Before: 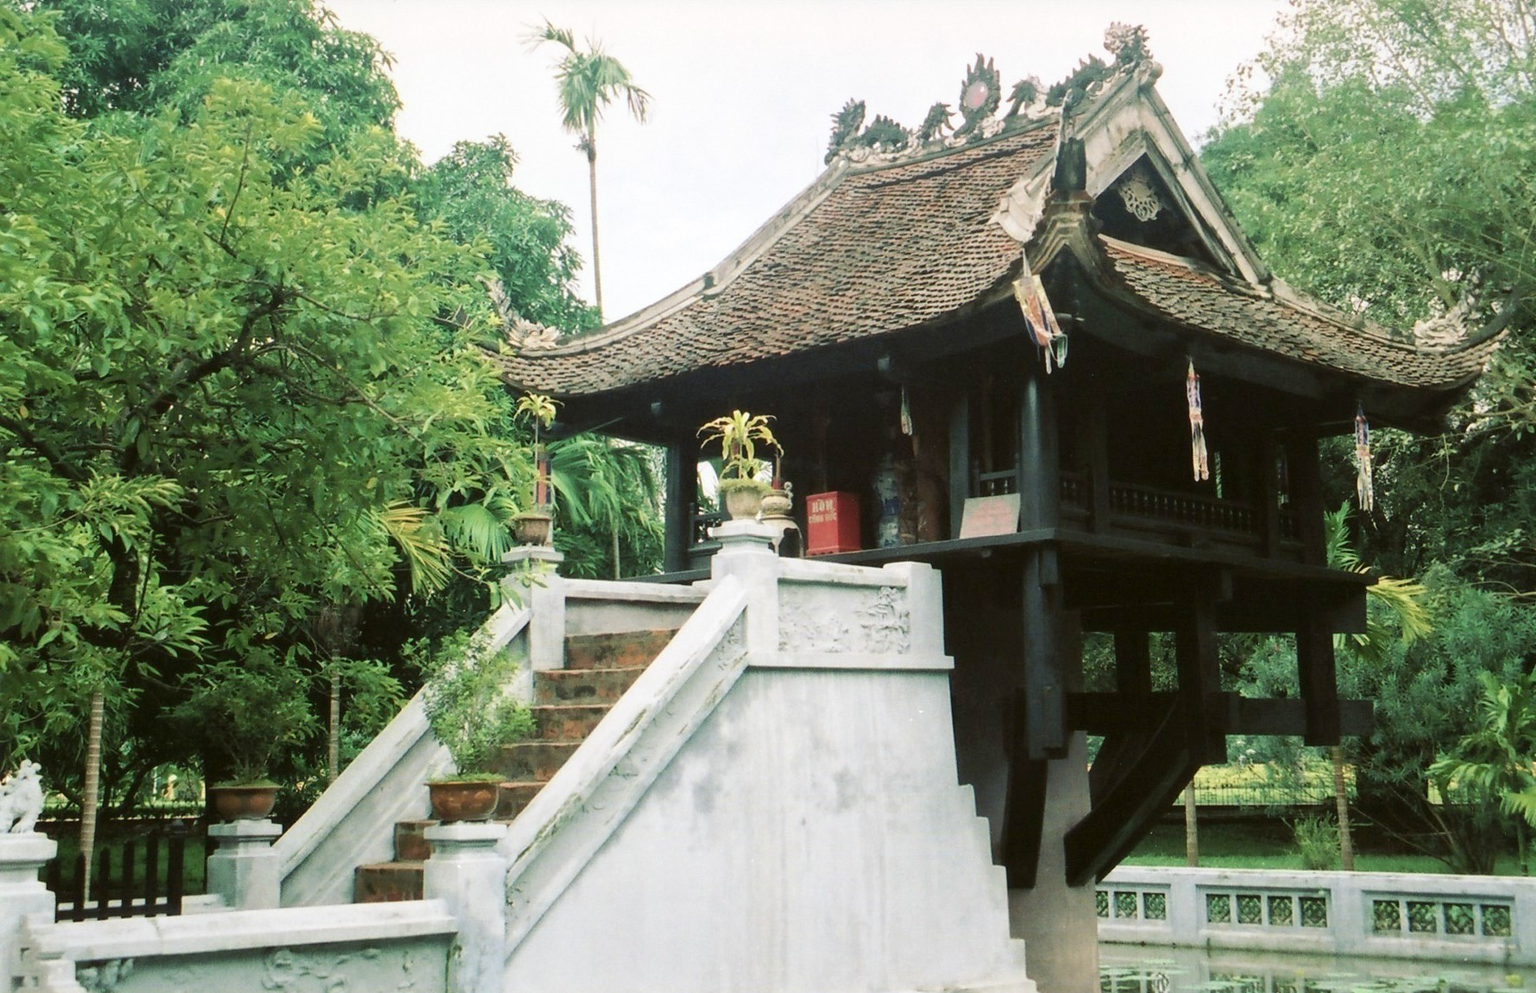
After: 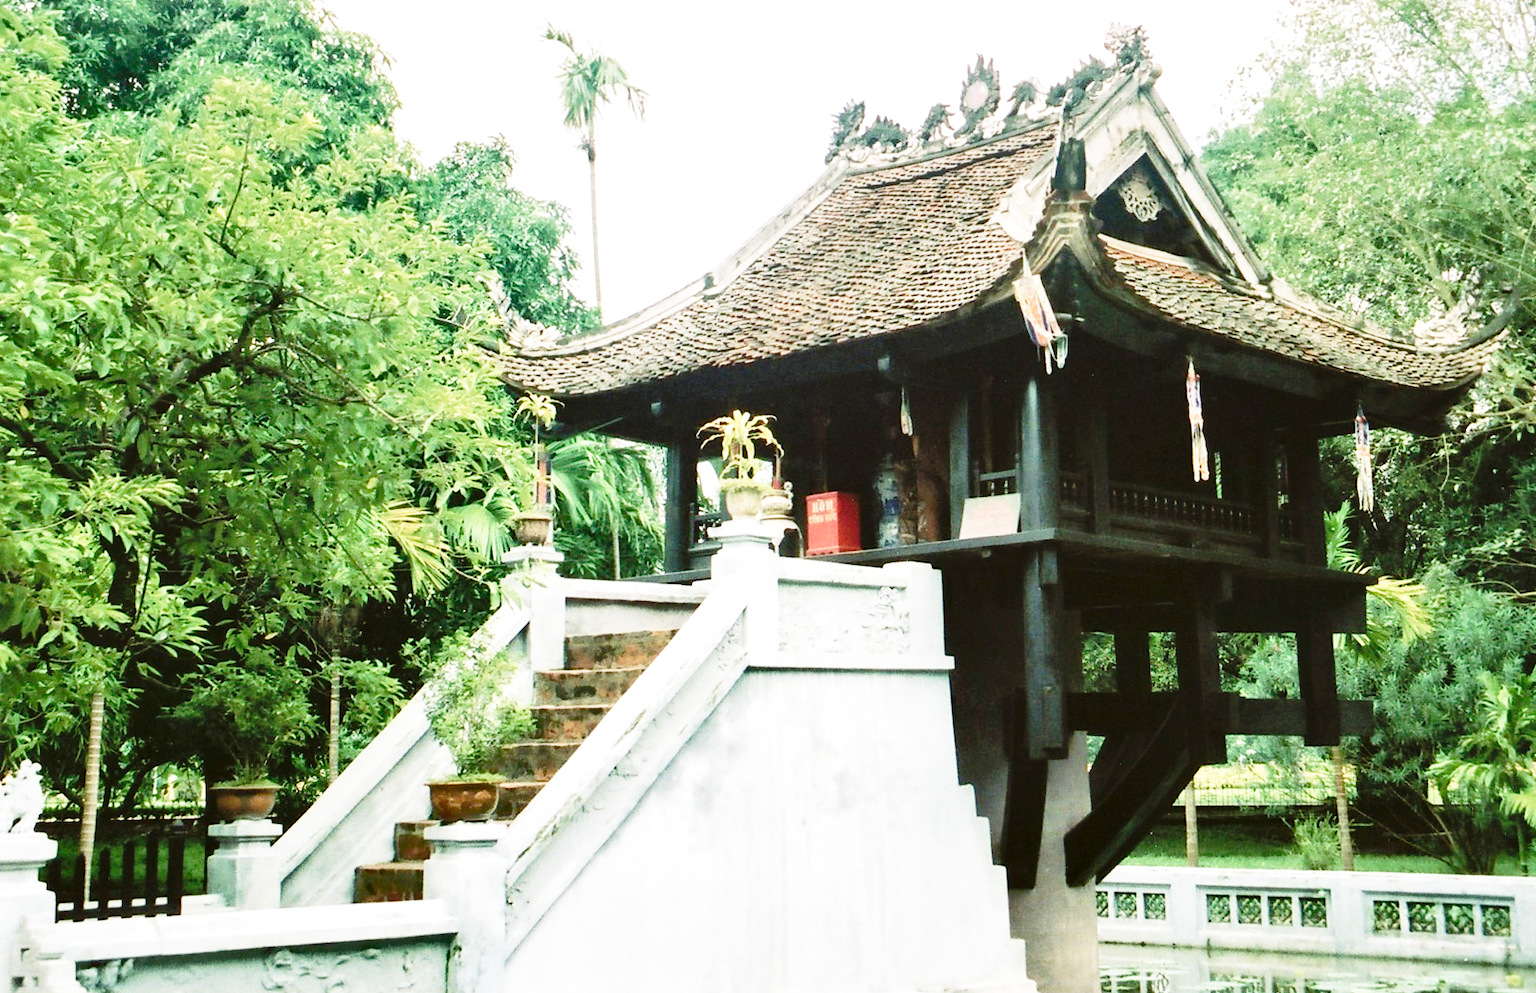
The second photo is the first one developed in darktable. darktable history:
shadows and highlights: low approximation 0.01, soften with gaussian
base curve: curves: ch0 [(0, 0) (0.028, 0.03) (0.105, 0.232) (0.387, 0.748) (0.754, 0.968) (1, 1)], fusion 1, exposure shift 0.576, preserve colors none
